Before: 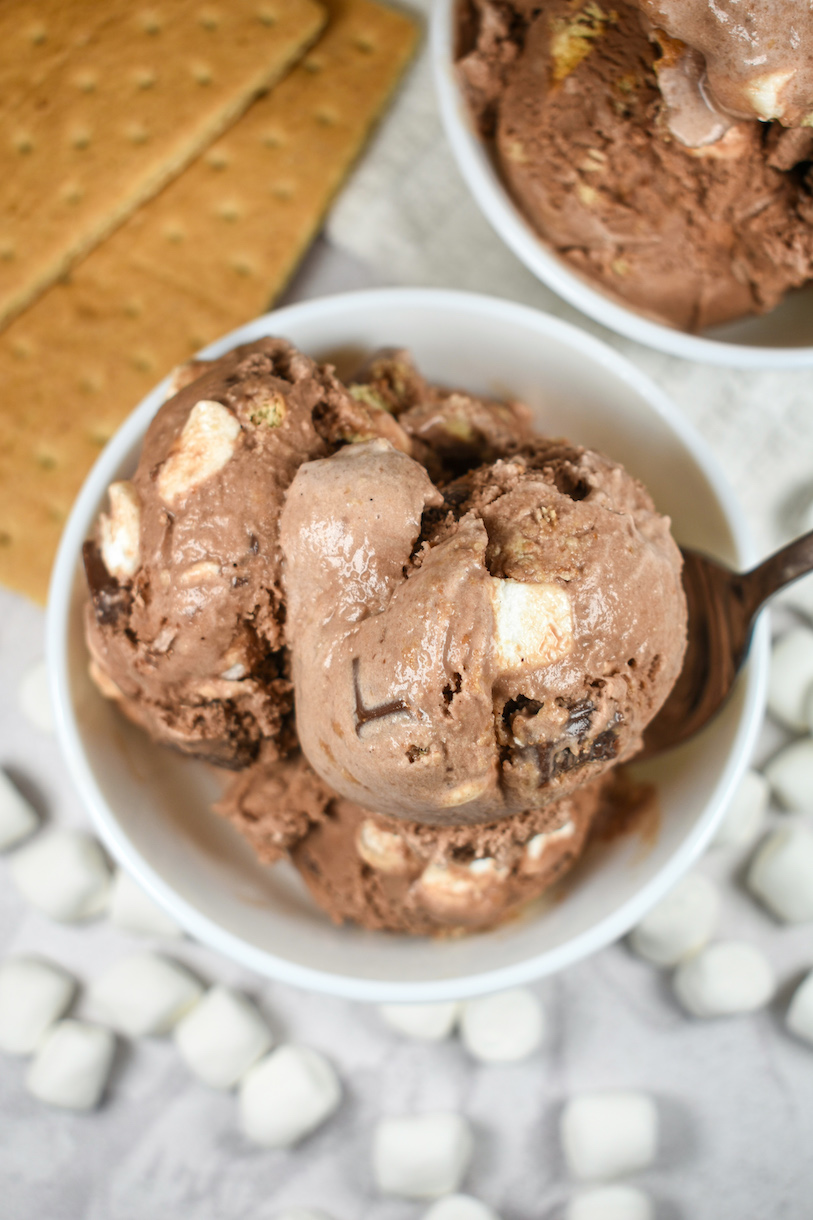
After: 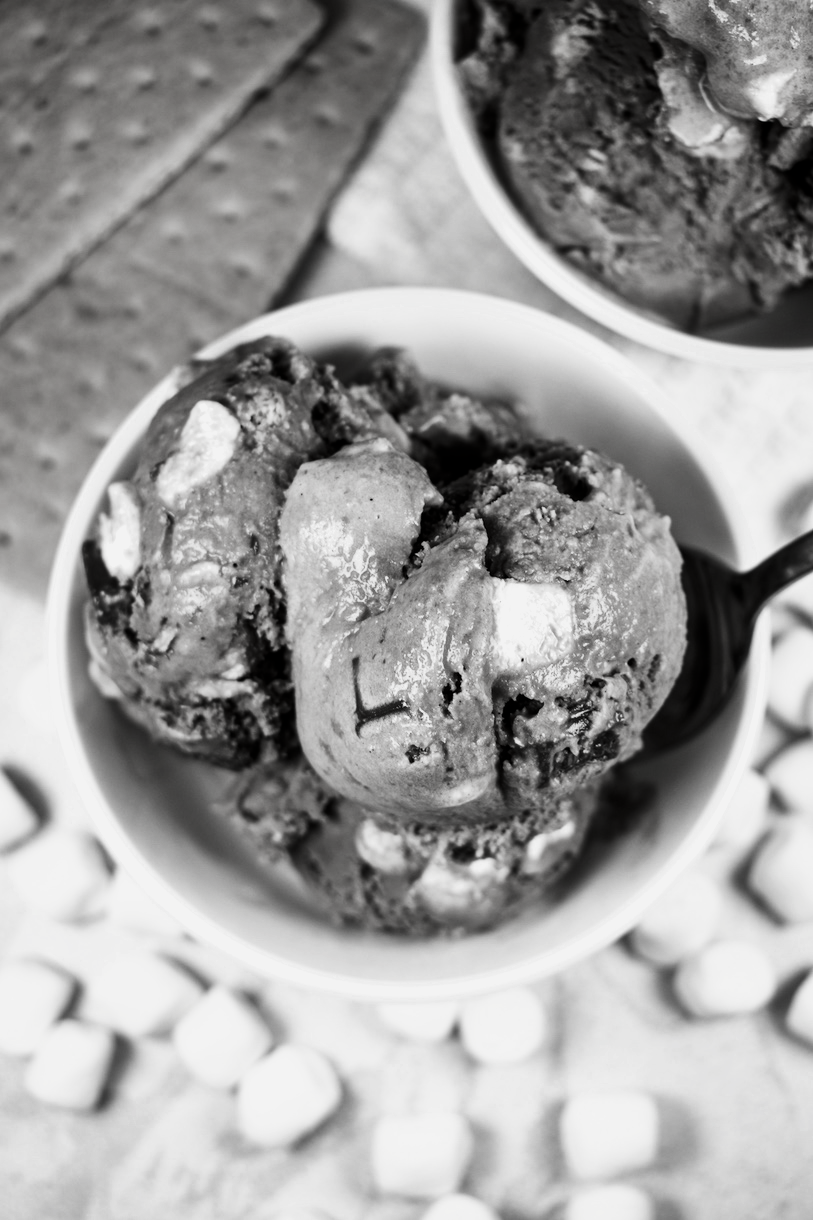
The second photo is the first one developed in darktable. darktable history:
filmic rgb: middle gray luminance 21.87%, black relative exposure -14.1 EV, white relative exposure 2.96 EV, target black luminance 0%, hardness 8.85, latitude 59.95%, contrast 1.204, highlights saturation mix 4.86%, shadows ↔ highlights balance 40.86%, iterations of high-quality reconstruction 0
exposure: black level correction 0, exposure 0.695 EV, compensate exposure bias true, compensate highlight preservation false
contrast brightness saturation: contrast -0.039, brightness -0.605, saturation -0.982
